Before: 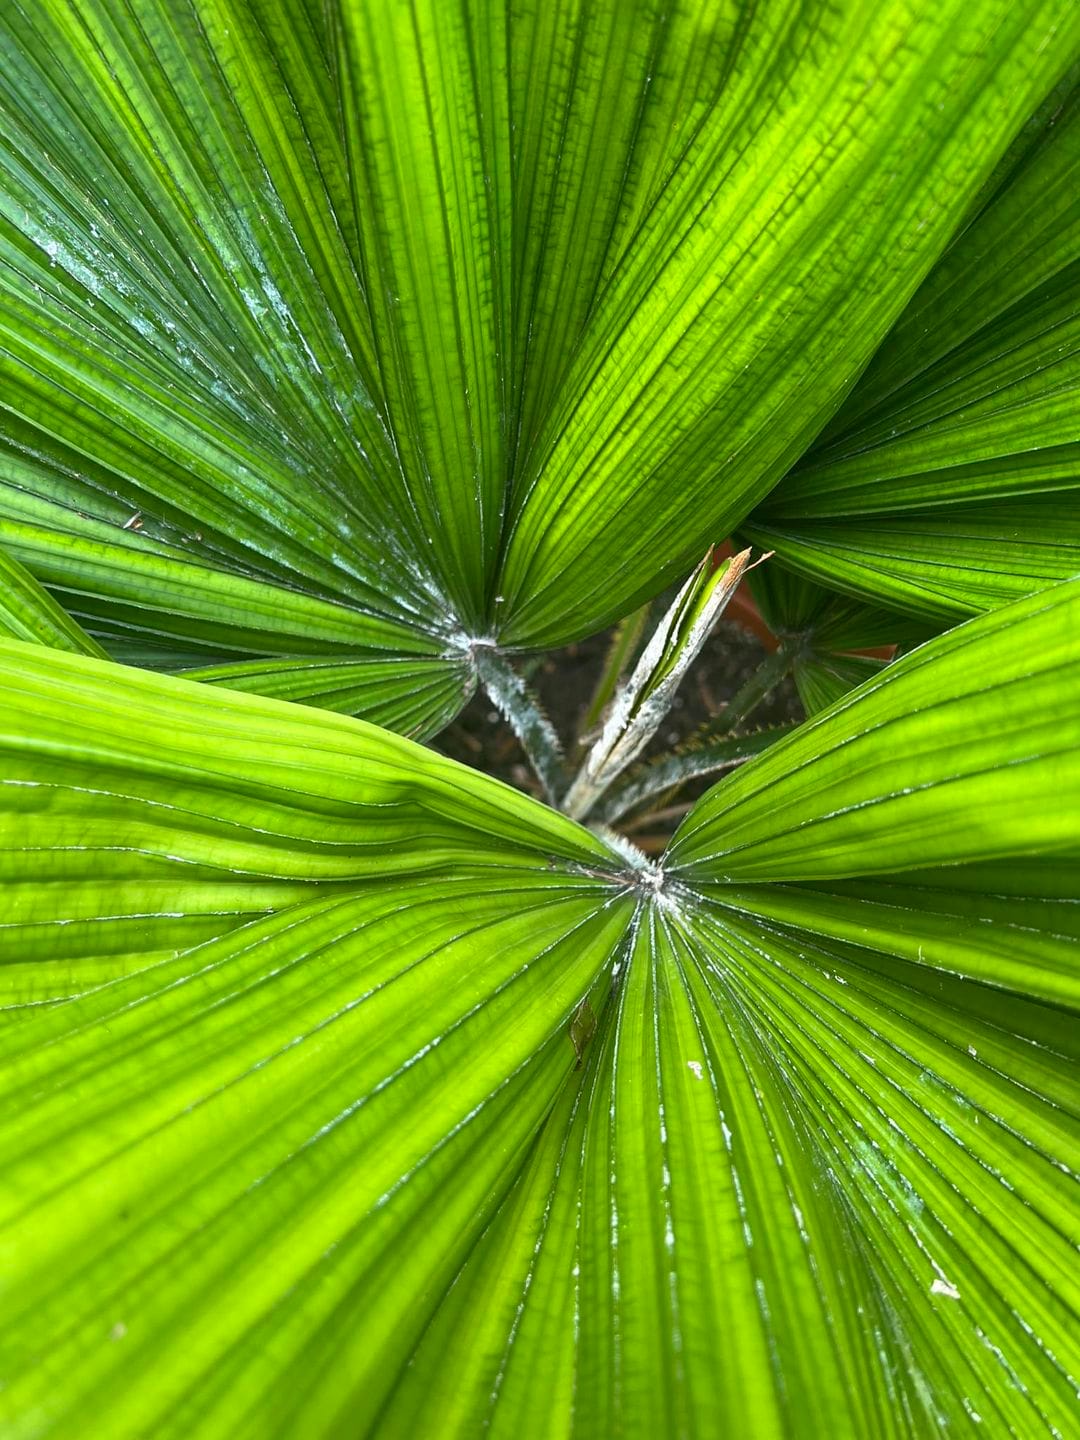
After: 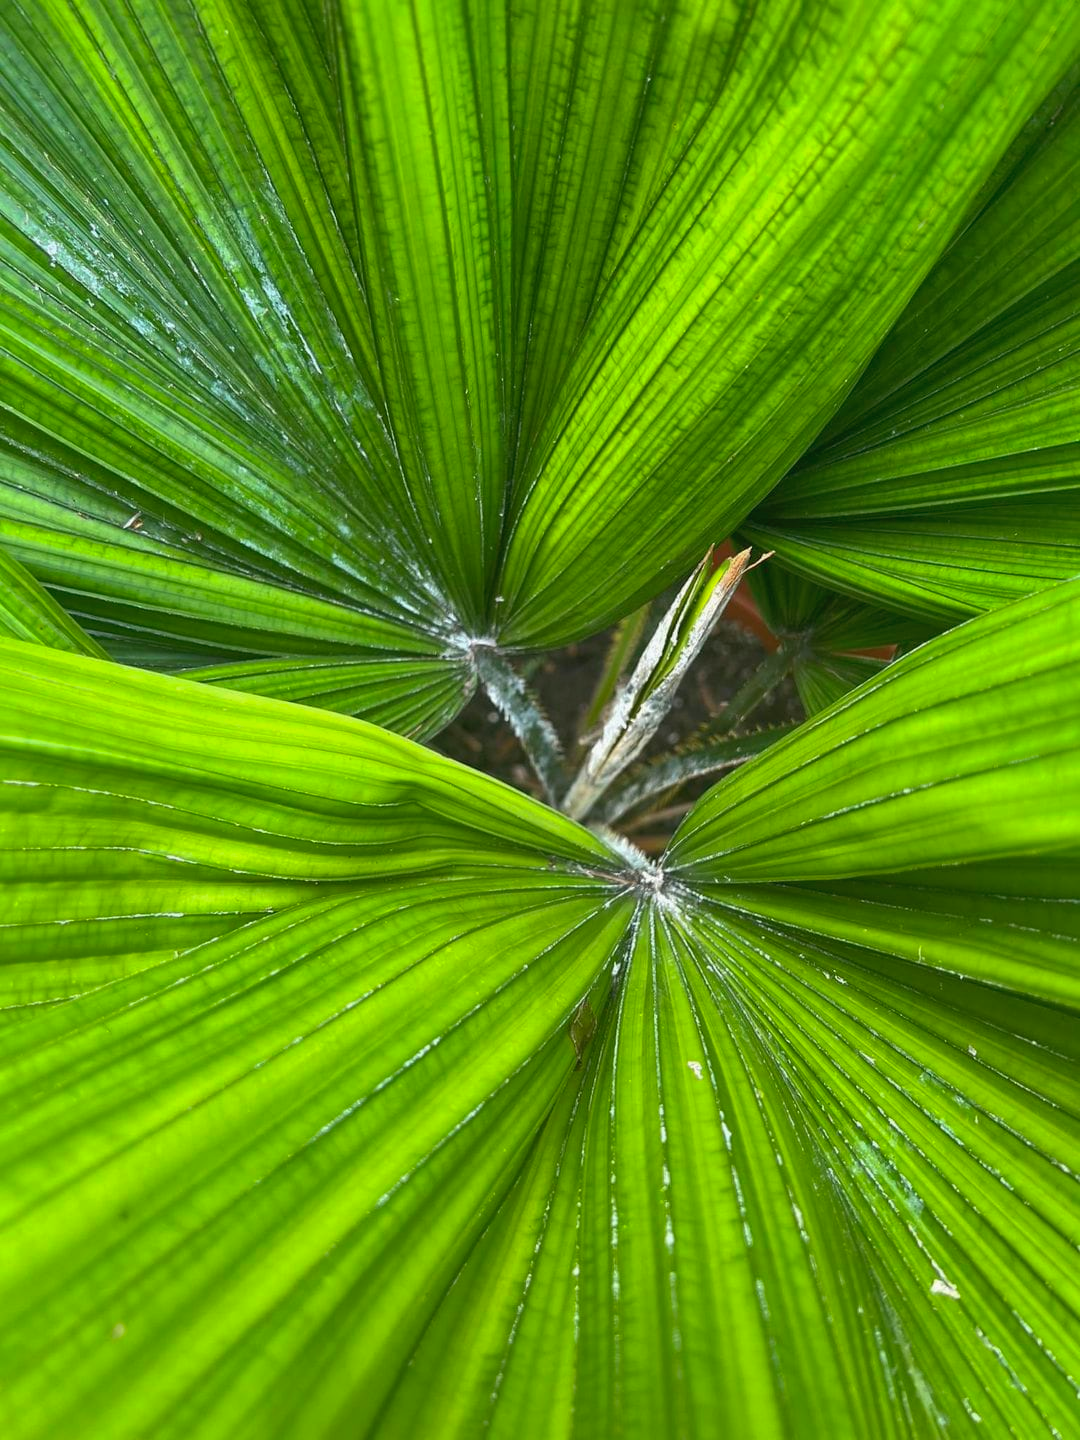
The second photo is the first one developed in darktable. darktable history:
contrast brightness saturation: contrast -0.02, brightness -0.01, saturation 0.03
shadows and highlights: on, module defaults
